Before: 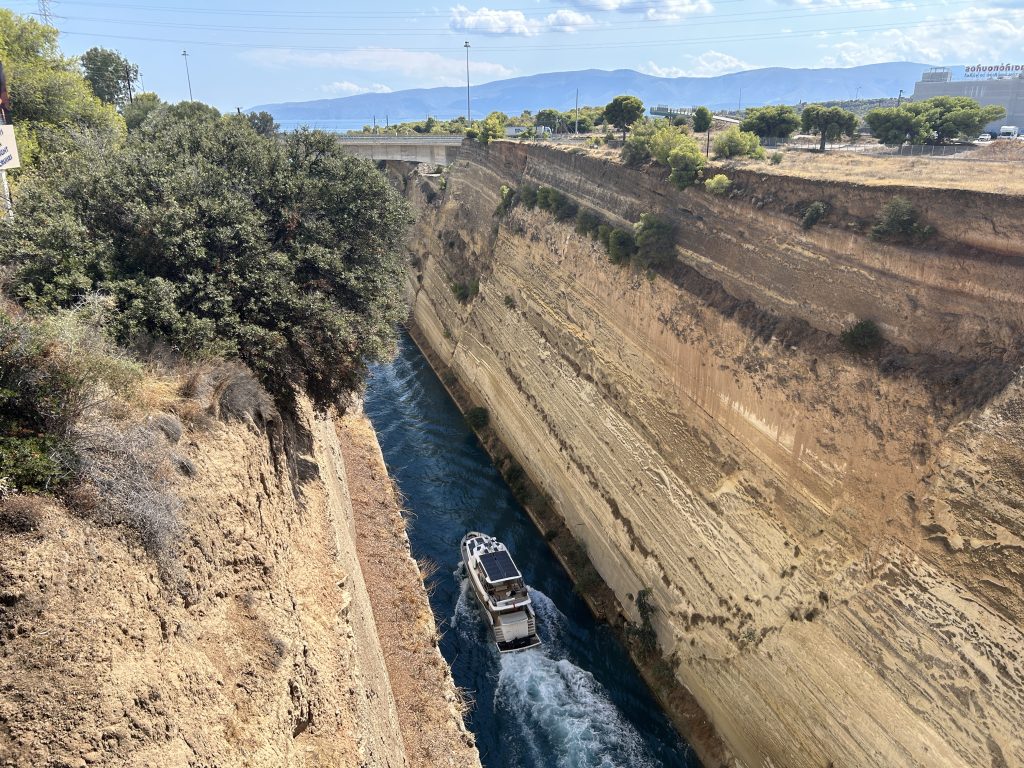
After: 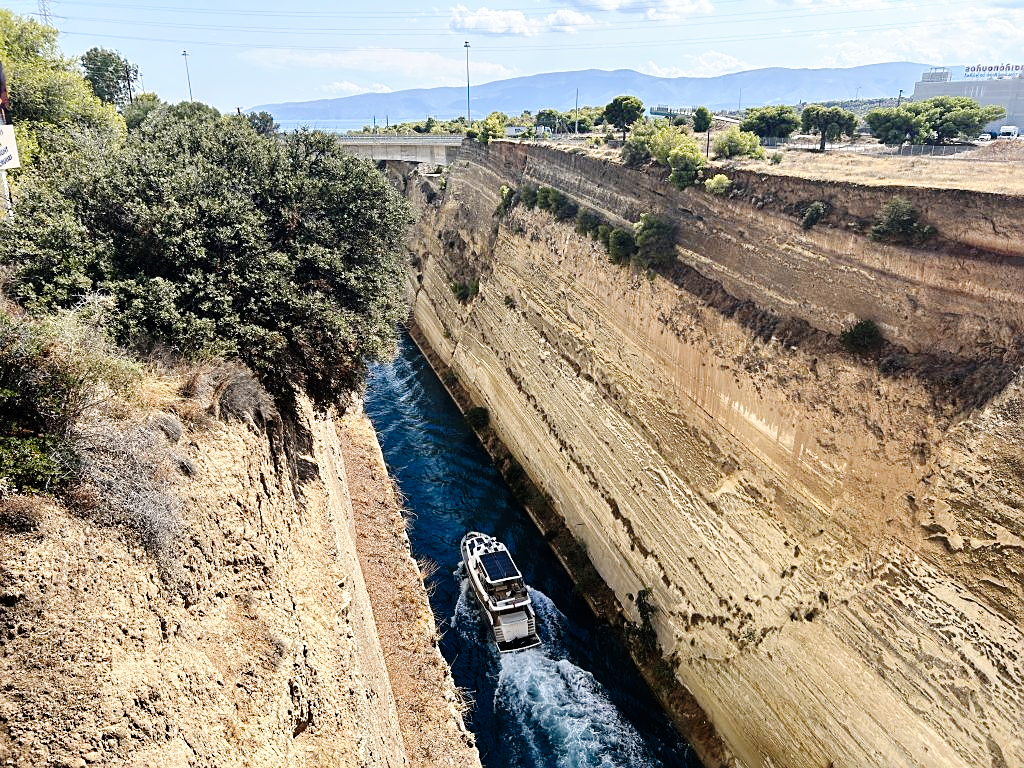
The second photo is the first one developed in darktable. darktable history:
tone curve: curves: ch0 [(0, 0) (0.003, 0.003) (0.011, 0.005) (0.025, 0.008) (0.044, 0.012) (0.069, 0.02) (0.1, 0.031) (0.136, 0.047) (0.177, 0.088) (0.224, 0.141) (0.277, 0.222) (0.335, 0.32) (0.399, 0.425) (0.468, 0.524) (0.543, 0.623) (0.623, 0.716) (0.709, 0.796) (0.801, 0.88) (0.898, 0.959) (1, 1)], preserve colors none
sharpen: on, module defaults
